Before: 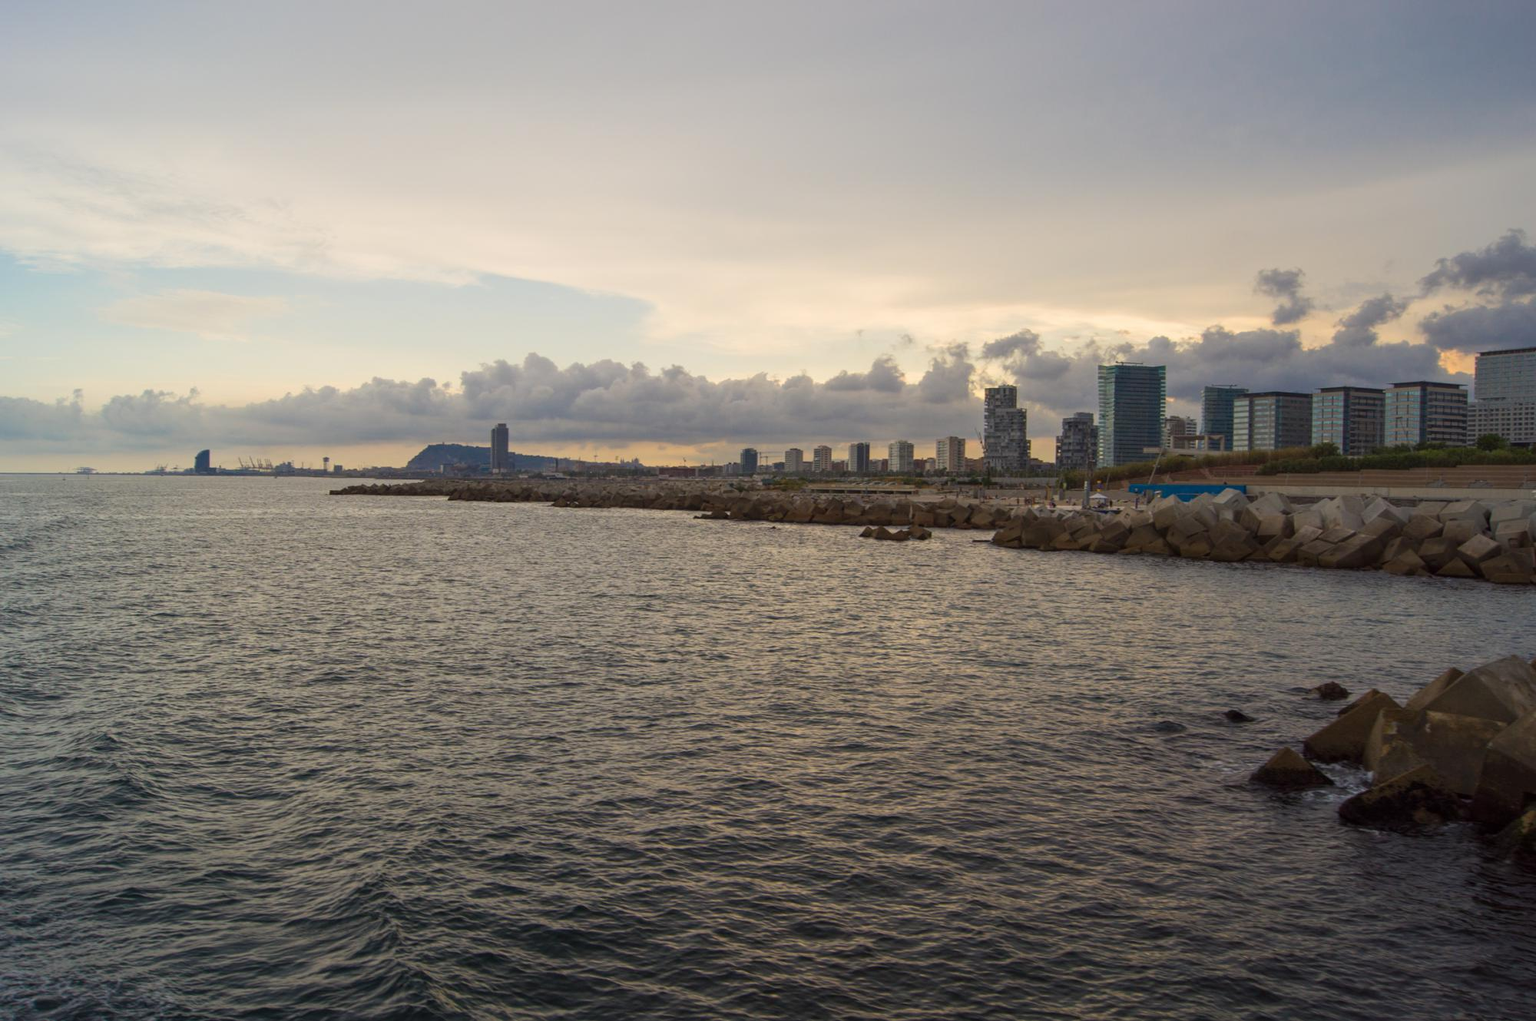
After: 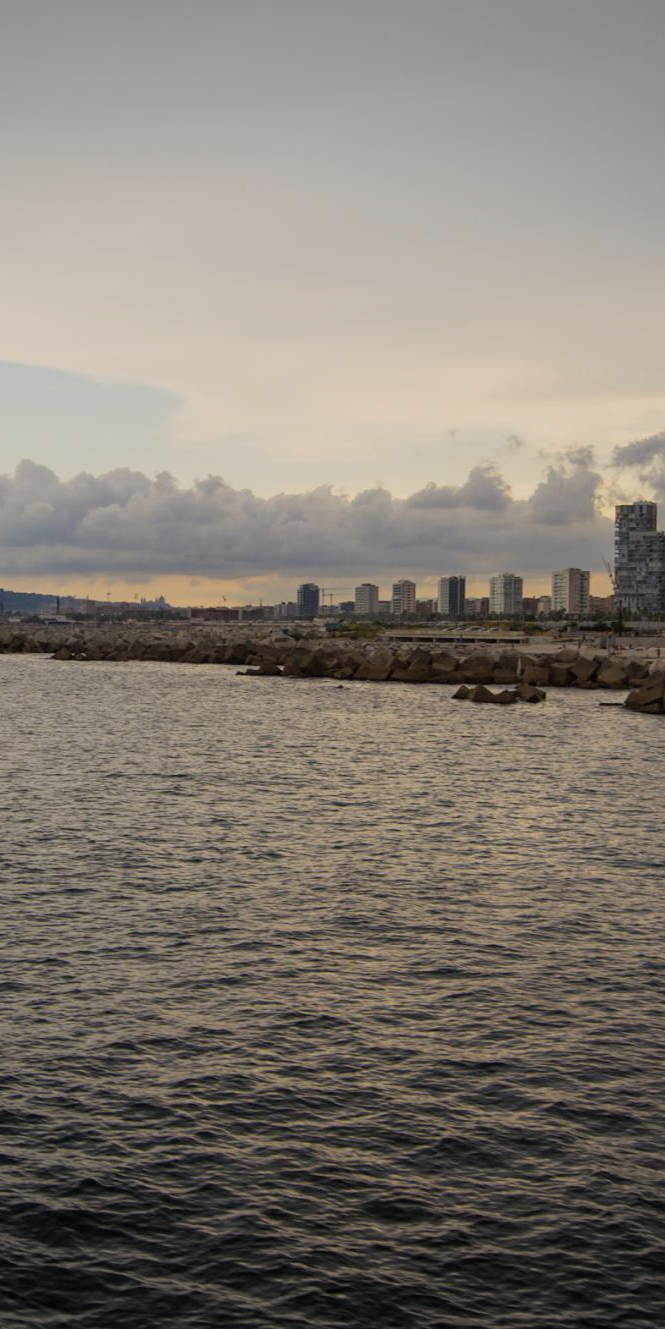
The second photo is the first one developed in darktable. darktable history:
vignetting: fall-off start 100%, brightness -0.282, width/height ratio 1.31
crop: left 33.36%, right 33.36%
filmic rgb: hardness 4.17
